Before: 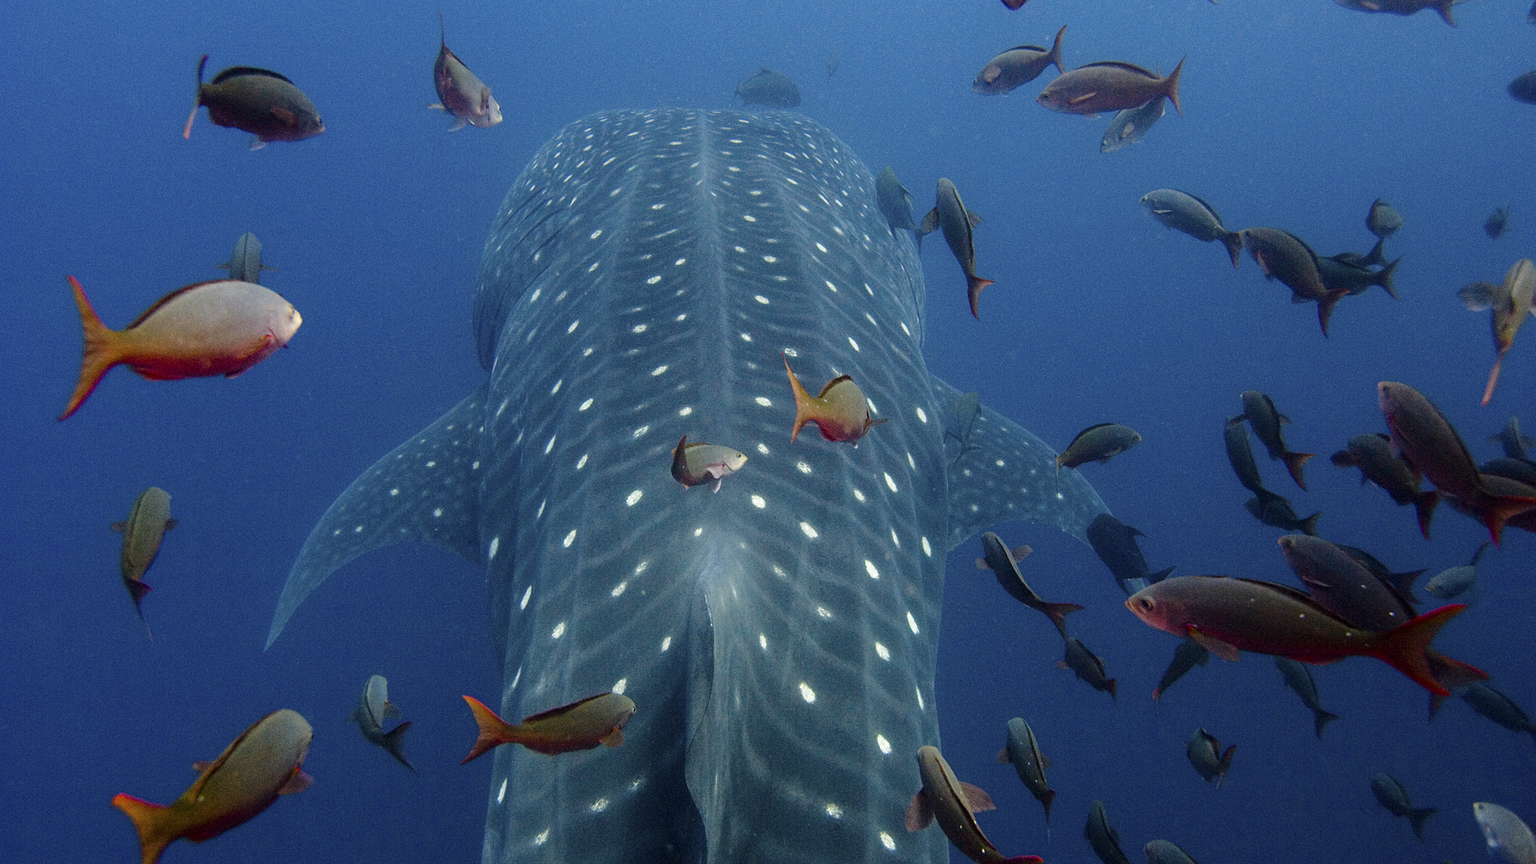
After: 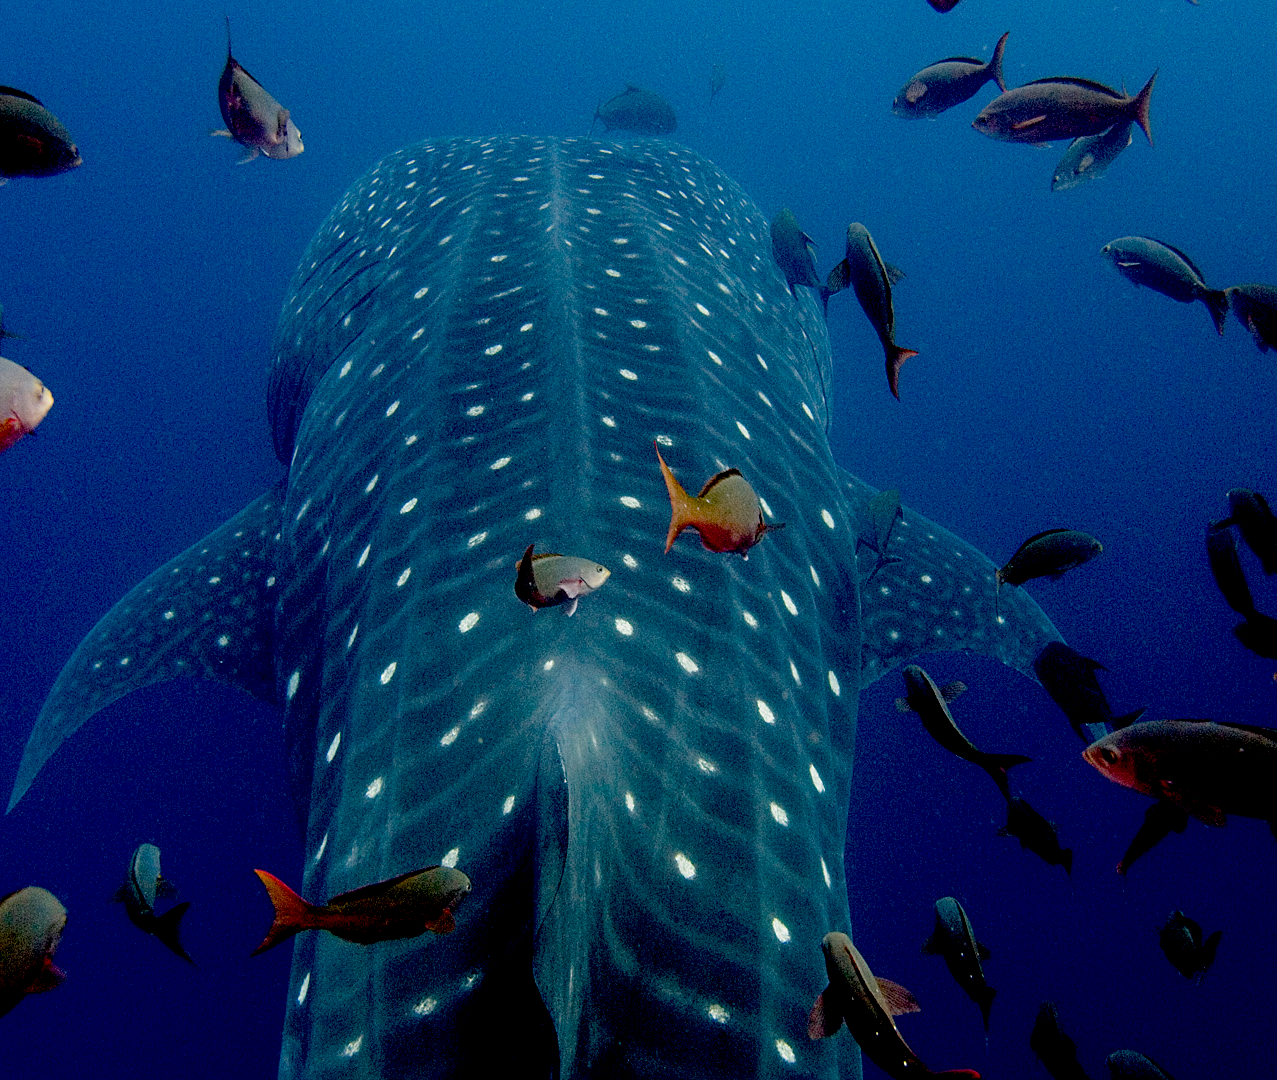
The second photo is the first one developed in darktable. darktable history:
crop: left 16.899%, right 16.556%
sharpen: amount 0.2
exposure: black level correction 0.046, exposure -0.228 EV, compensate highlight preservation false
